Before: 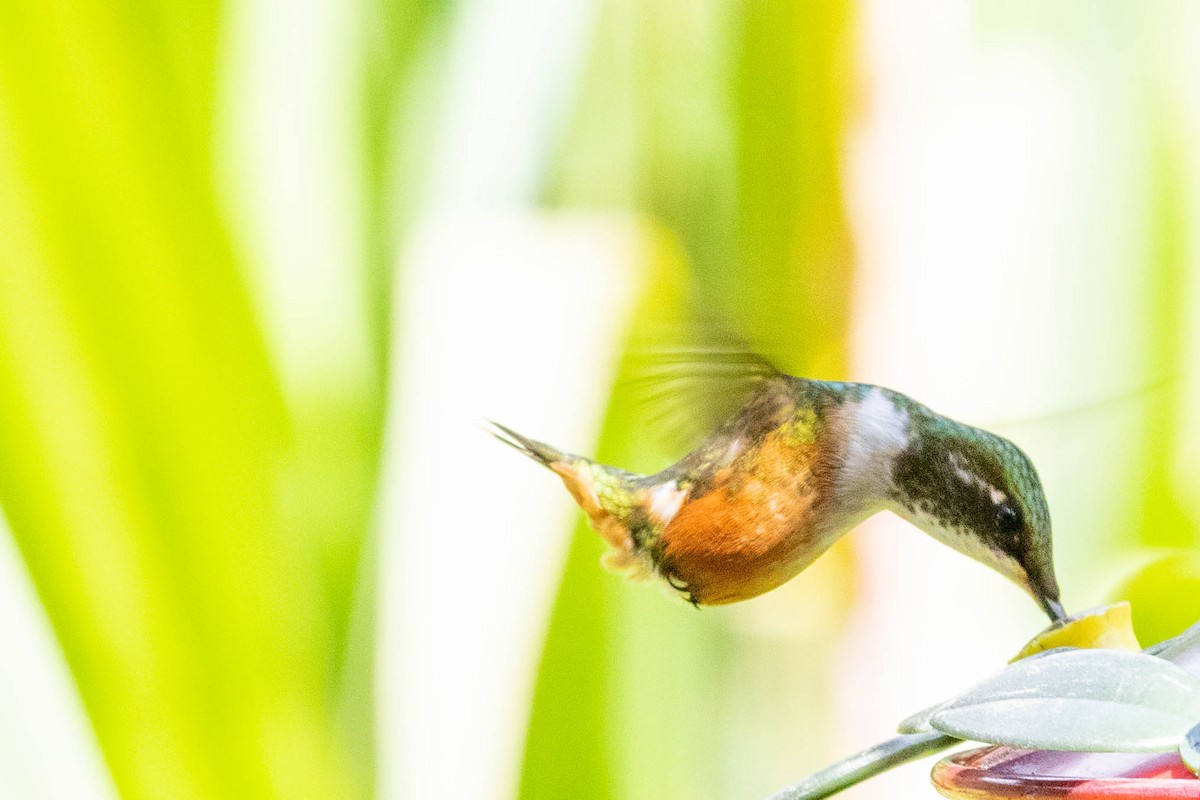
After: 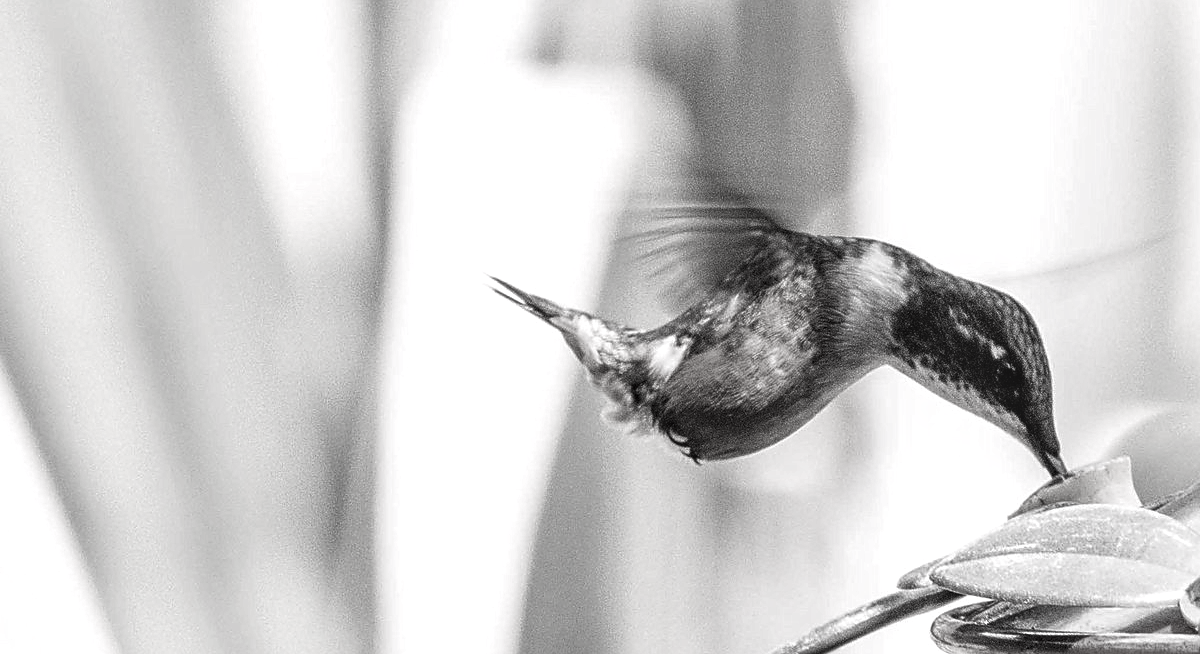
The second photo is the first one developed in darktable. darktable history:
local contrast: on, module defaults
contrast brightness saturation: contrast -0.035, brightness -0.571, saturation -0.99
sharpen: on, module defaults
color zones: curves: ch0 [(0, 0.65) (0.096, 0.644) (0.221, 0.539) (0.429, 0.5) (0.571, 0.5) (0.714, 0.5) (0.857, 0.5) (1, 0.65)]; ch1 [(0, 0.5) (0.143, 0.5) (0.257, -0.002) (0.429, 0.04) (0.571, -0.001) (0.714, -0.015) (0.857, 0.024) (1, 0.5)]
crop and rotate: top 18.194%
tone curve: curves: ch0 [(0, 0.024) (0.119, 0.146) (0.474, 0.485) (0.718, 0.739) (0.817, 0.839) (1, 0.998)]; ch1 [(0, 0) (0.377, 0.416) (0.439, 0.451) (0.477, 0.477) (0.501, 0.503) (0.538, 0.544) (0.58, 0.602) (0.664, 0.676) (0.783, 0.804) (1, 1)]; ch2 [(0, 0) (0.38, 0.405) (0.463, 0.456) (0.498, 0.497) (0.524, 0.535) (0.578, 0.576) (0.648, 0.665) (1, 1)], color space Lab, independent channels, preserve colors none
exposure: exposure 0.123 EV, compensate highlight preservation false
